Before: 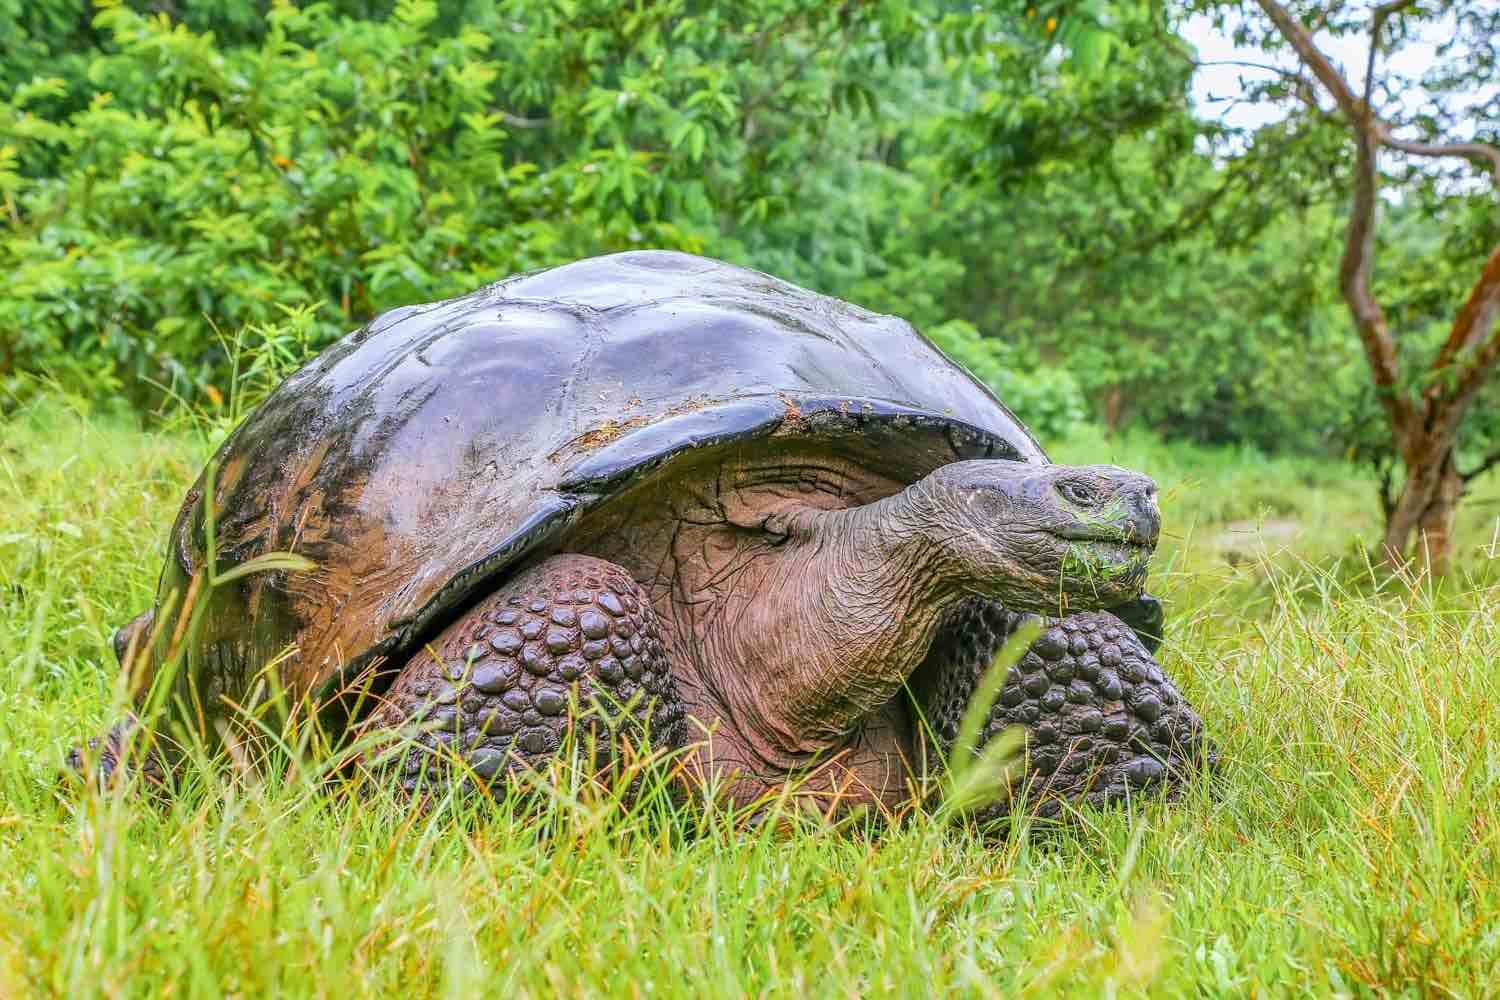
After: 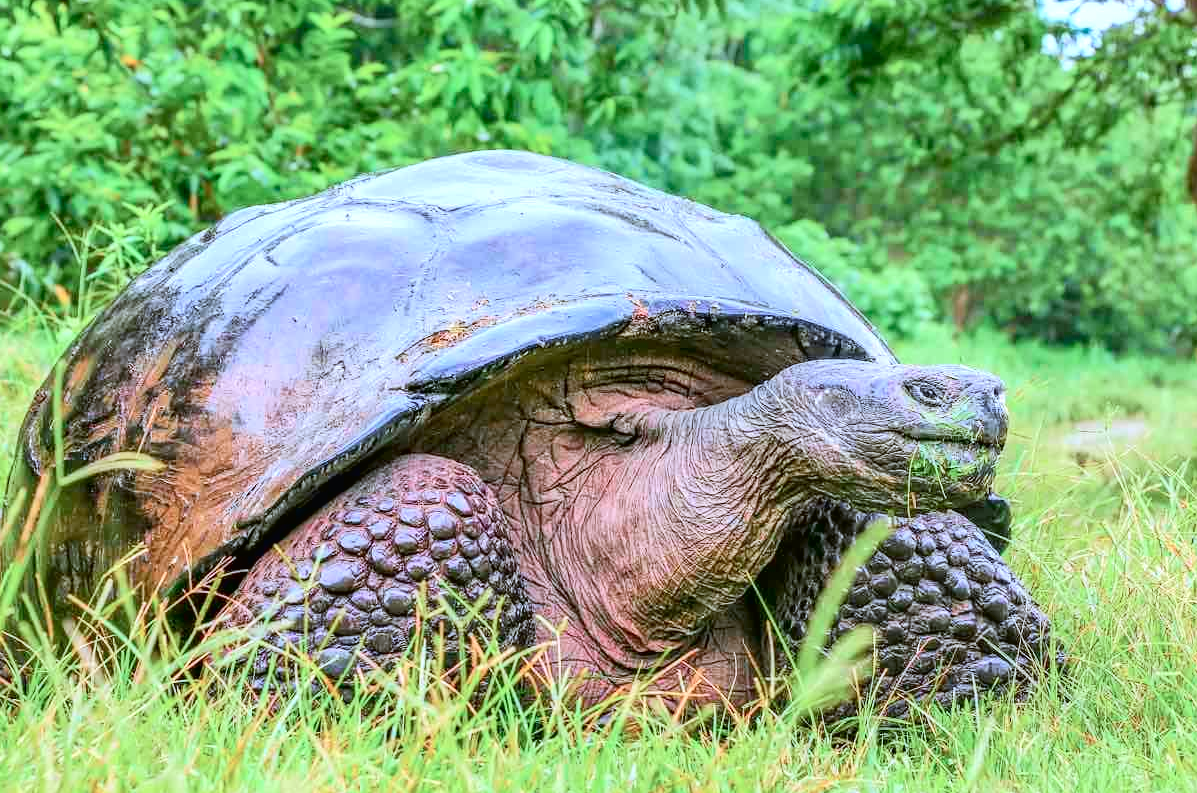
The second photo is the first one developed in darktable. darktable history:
color correction: highlights a* -2.07, highlights b* -18.36
shadows and highlights: shadows -11.97, white point adjustment 4.03, highlights 28.08, highlights color adjustment 74.1%
tone curve: curves: ch0 [(0, 0.013) (0.054, 0.018) (0.205, 0.191) (0.289, 0.292) (0.39, 0.424) (0.493, 0.551) (0.666, 0.743) (0.795, 0.841) (1, 0.998)]; ch1 [(0, 0) (0.385, 0.343) (0.439, 0.415) (0.494, 0.495) (0.501, 0.501) (0.51, 0.509) (0.54, 0.552) (0.586, 0.614) (0.66, 0.706) (0.783, 0.804) (1, 1)]; ch2 [(0, 0) (0.32, 0.281) (0.403, 0.399) (0.441, 0.428) (0.47, 0.469) (0.498, 0.496) (0.524, 0.538) (0.566, 0.579) (0.633, 0.665) (0.7, 0.711) (1, 1)], color space Lab, independent channels, preserve colors none
crop and rotate: left 10.135%, top 10.055%, right 10.007%, bottom 10.583%
